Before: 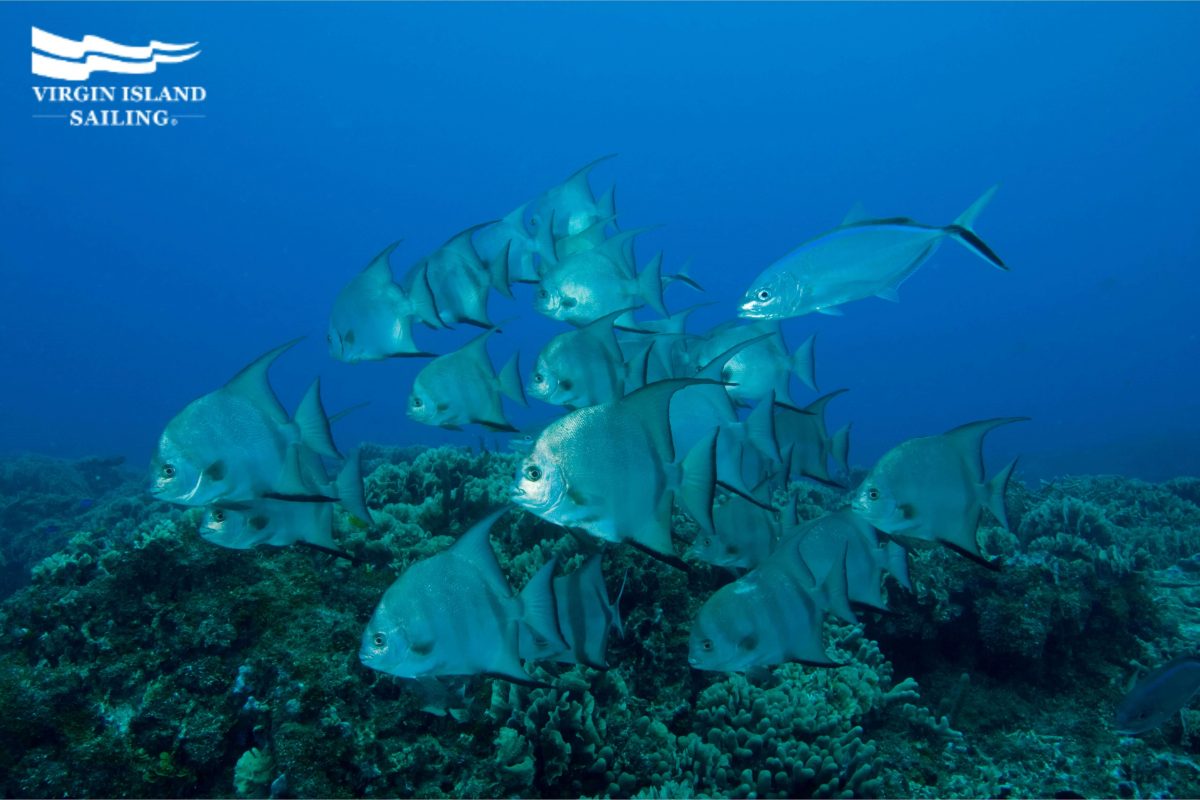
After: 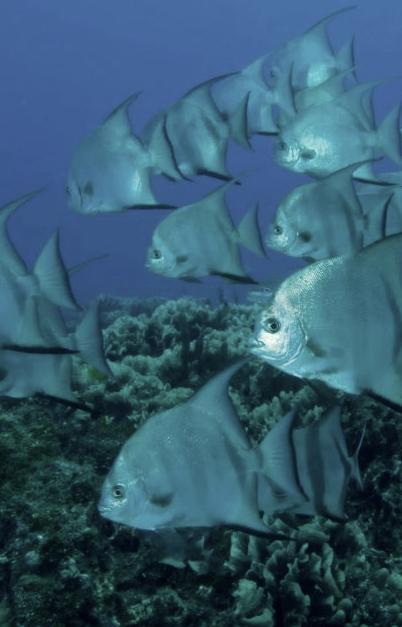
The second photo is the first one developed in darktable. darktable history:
contrast brightness saturation: contrast 0.1, saturation -0.36
crop and rotate: left 21.77%, top 18.528%, right 44.676%, bottom 2.997%
sharpen: radius 5.325, amount 0.312, threshold 26.433
